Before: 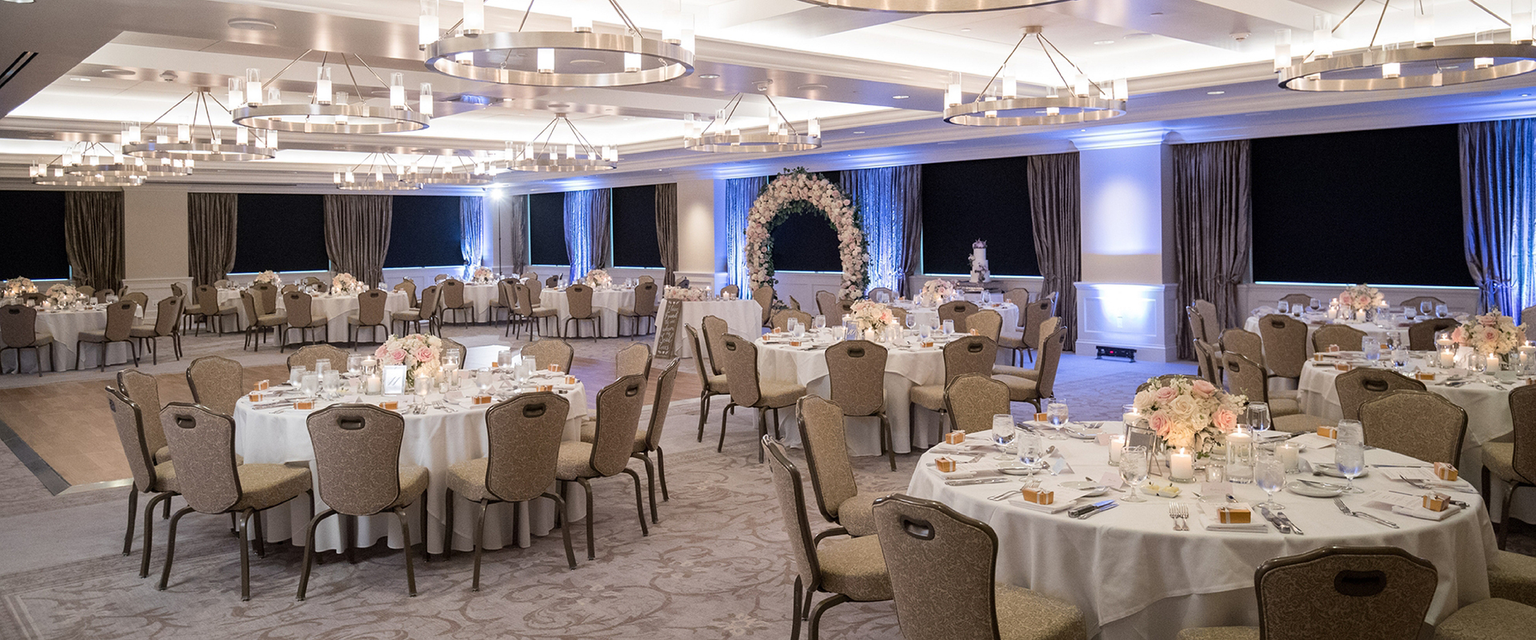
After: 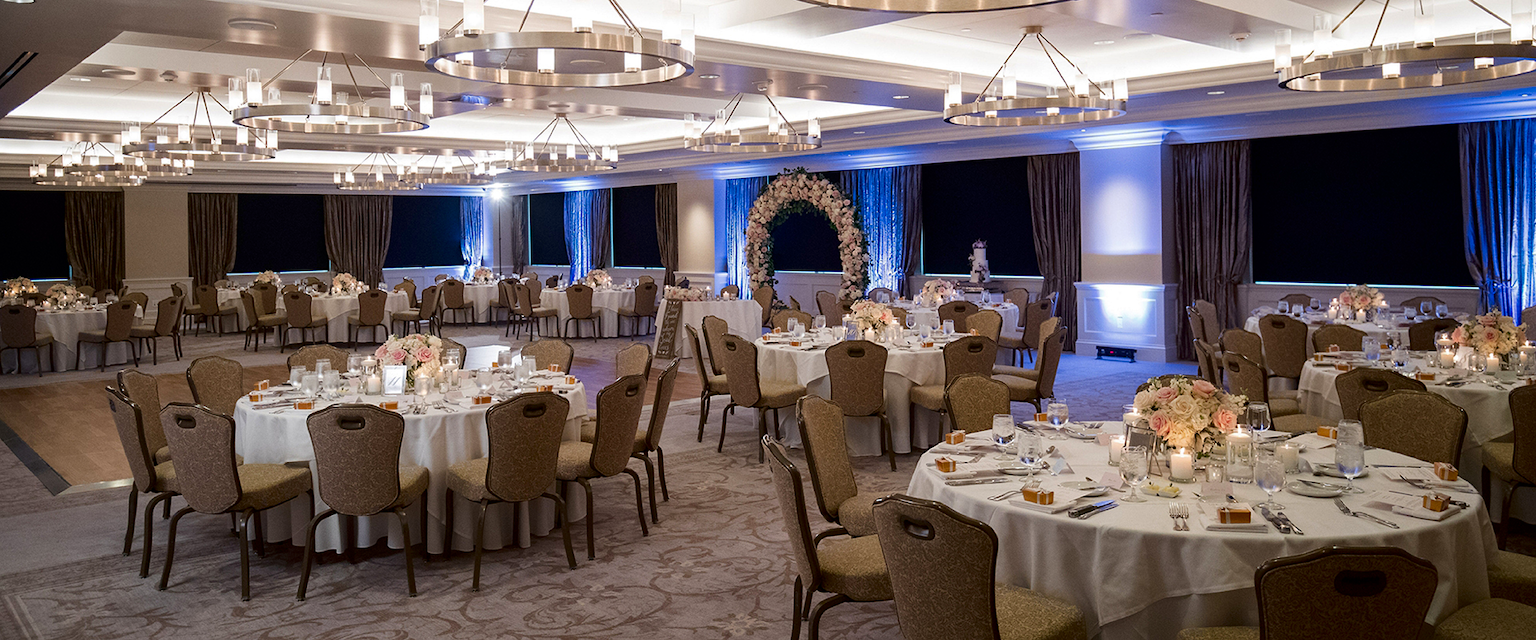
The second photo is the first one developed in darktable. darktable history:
contrast brightness saturation: brightness -0.252, saturation 0.202
